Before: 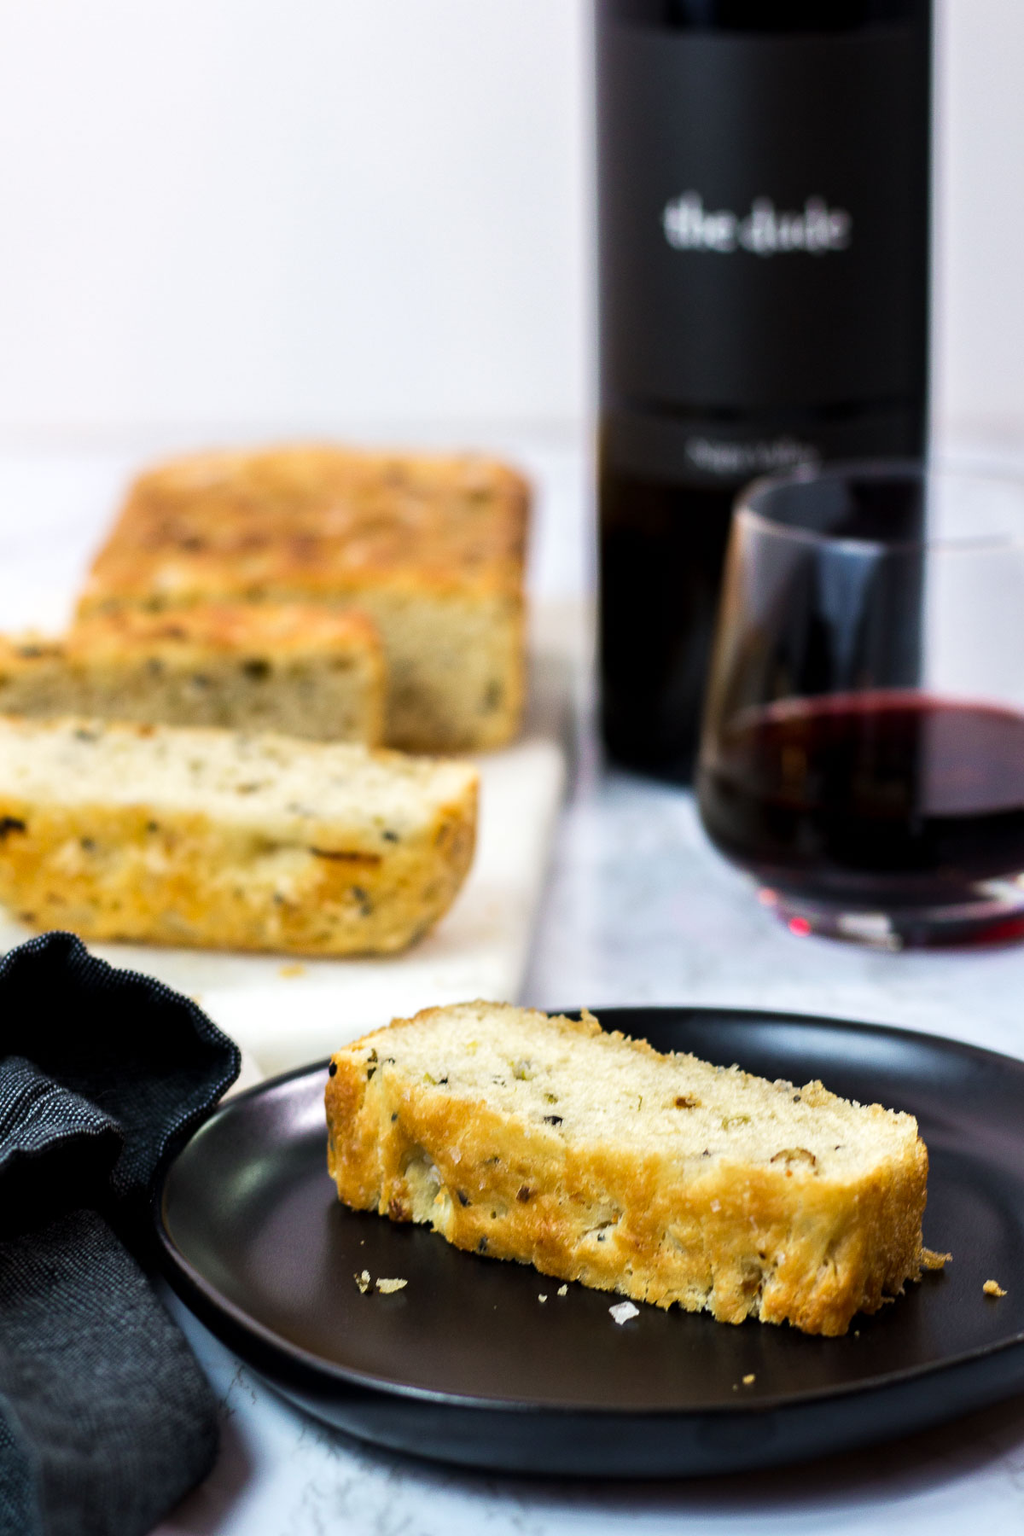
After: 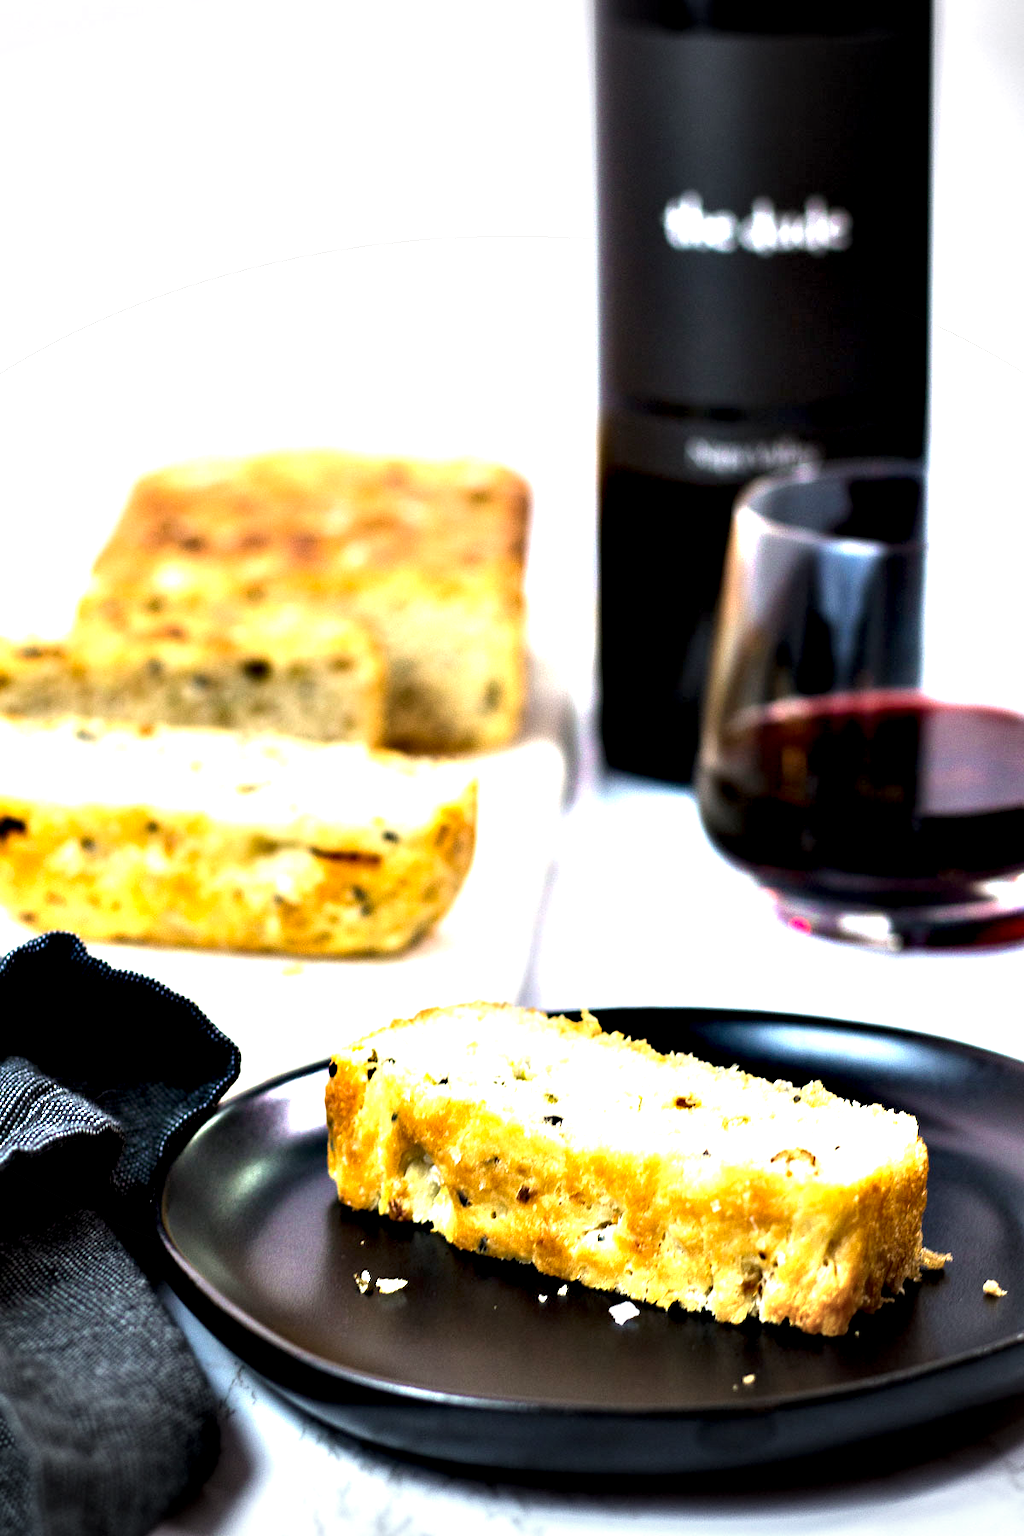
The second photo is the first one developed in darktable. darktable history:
contrast equalizer: octaves 7, y [[0.6 ×6], [0.55 ×6], [0 ×6], [0 ×6], [0 ×6]]
exposure: exposure 1.093 EV, compensate exposure bias true, compensate highlight preservation false
vignetting: fall-off start 99.4%, width/height ratio 1.304, unbound false
